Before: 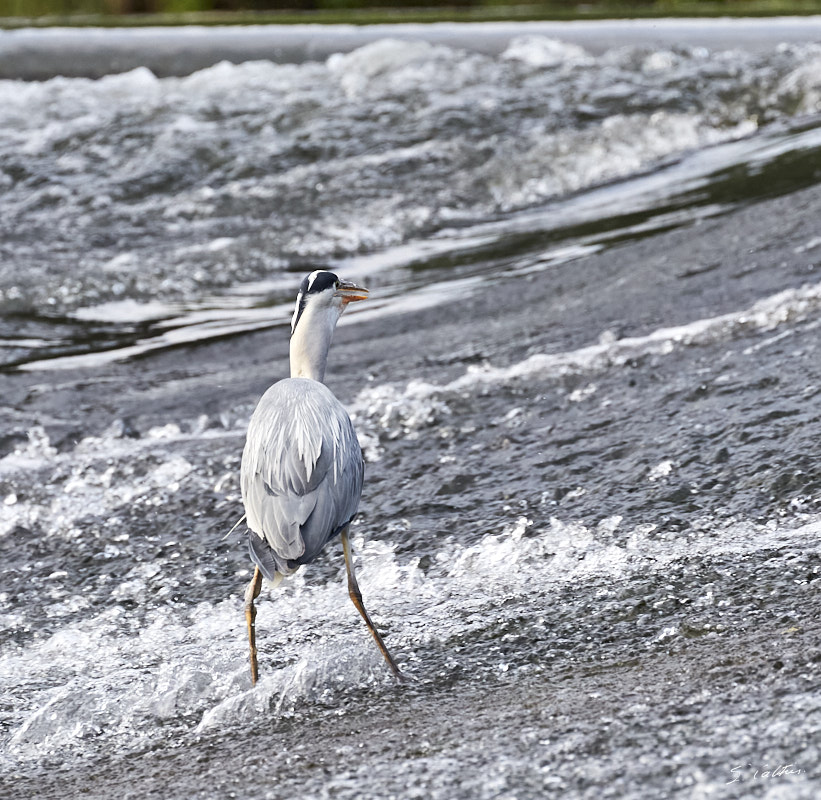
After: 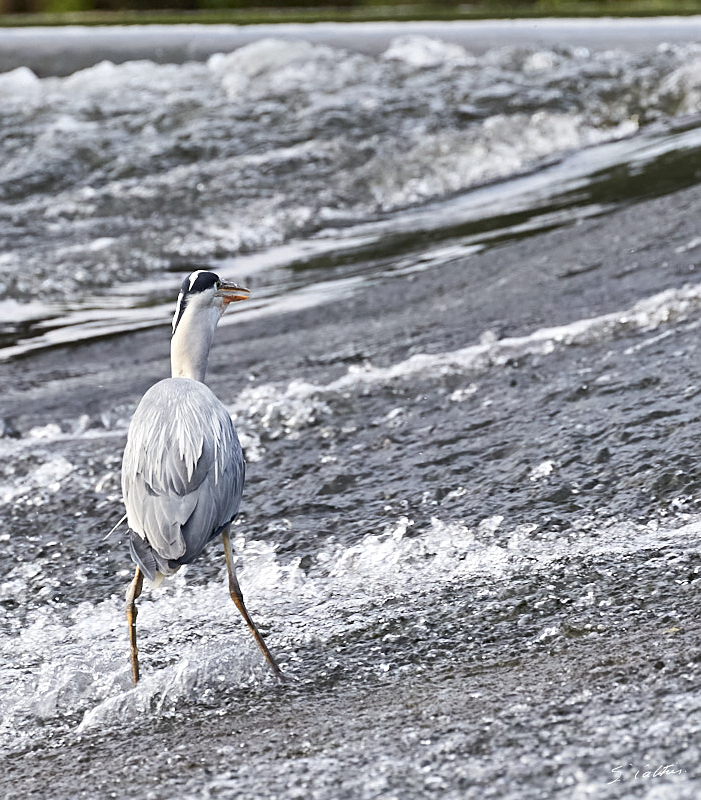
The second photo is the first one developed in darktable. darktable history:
sharpen: amount 0.2
crop and rotate: left 14.584%
